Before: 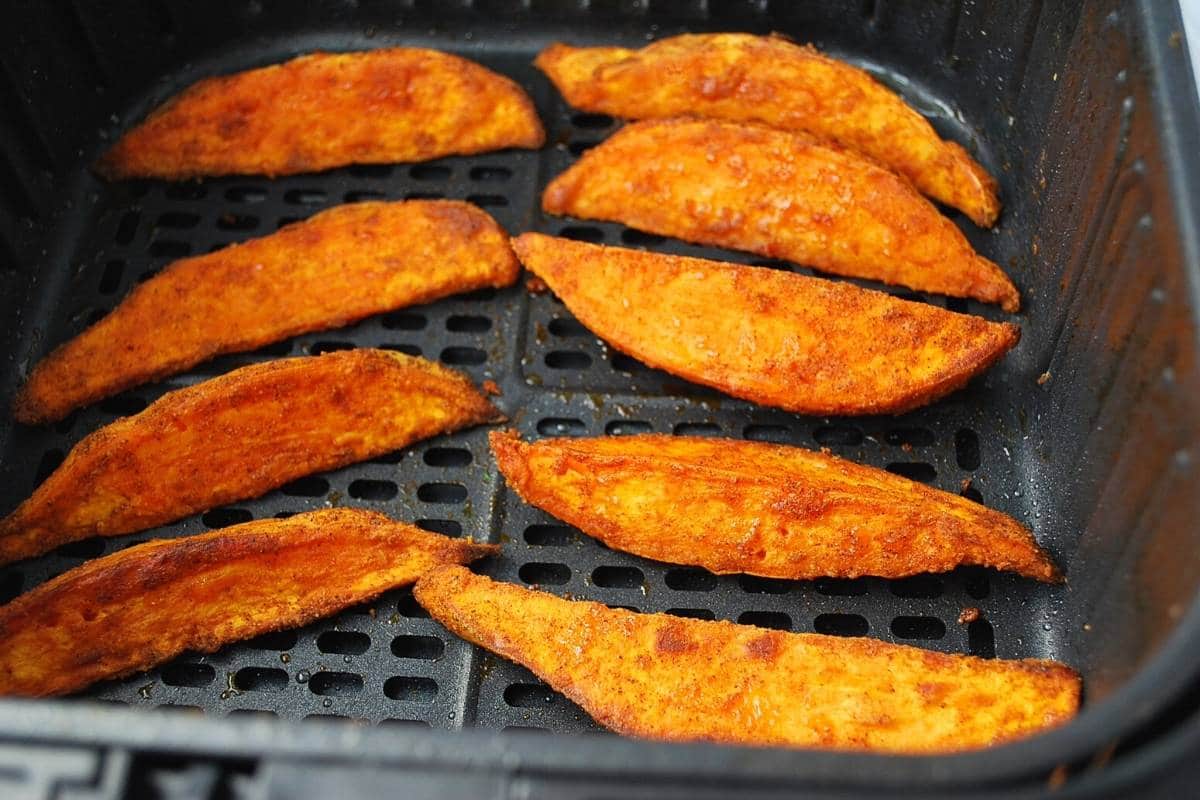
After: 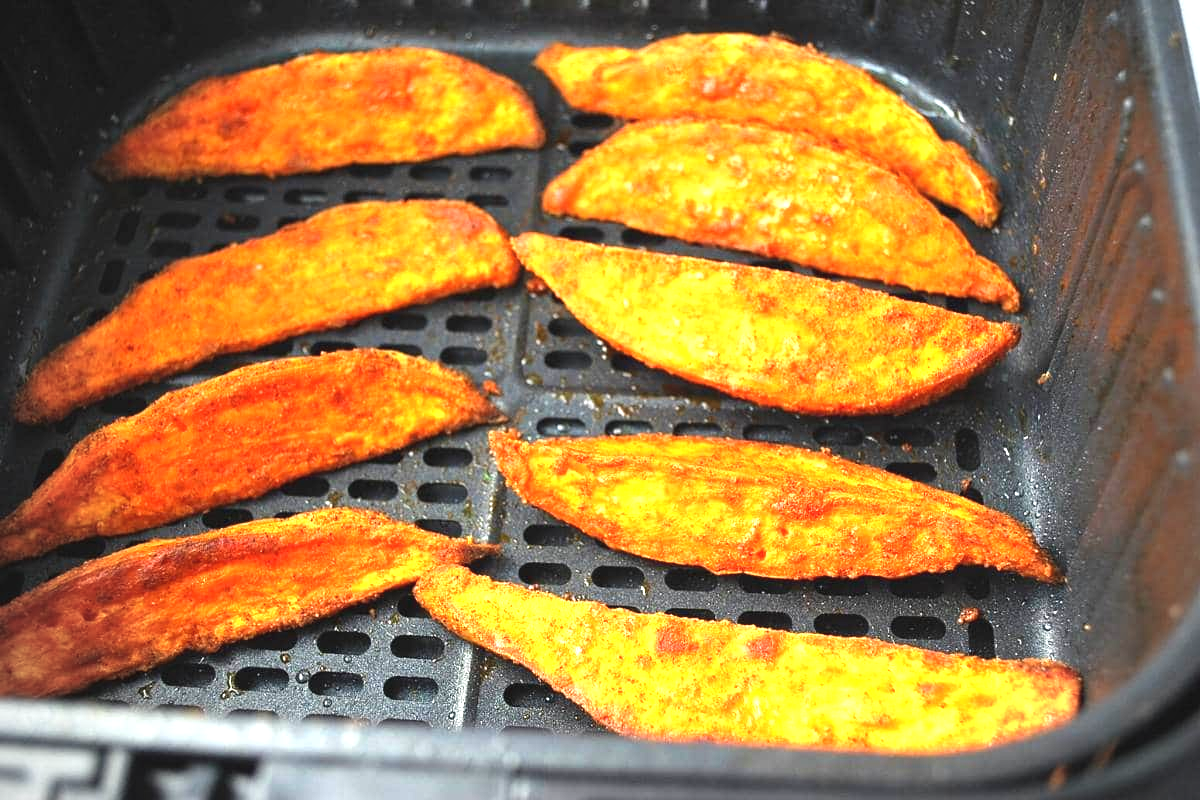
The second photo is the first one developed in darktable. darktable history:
vignetting: on, module defaults
exposure: black level correction -0.002, exposure 1.35 EV, compensate highlight preservation false
